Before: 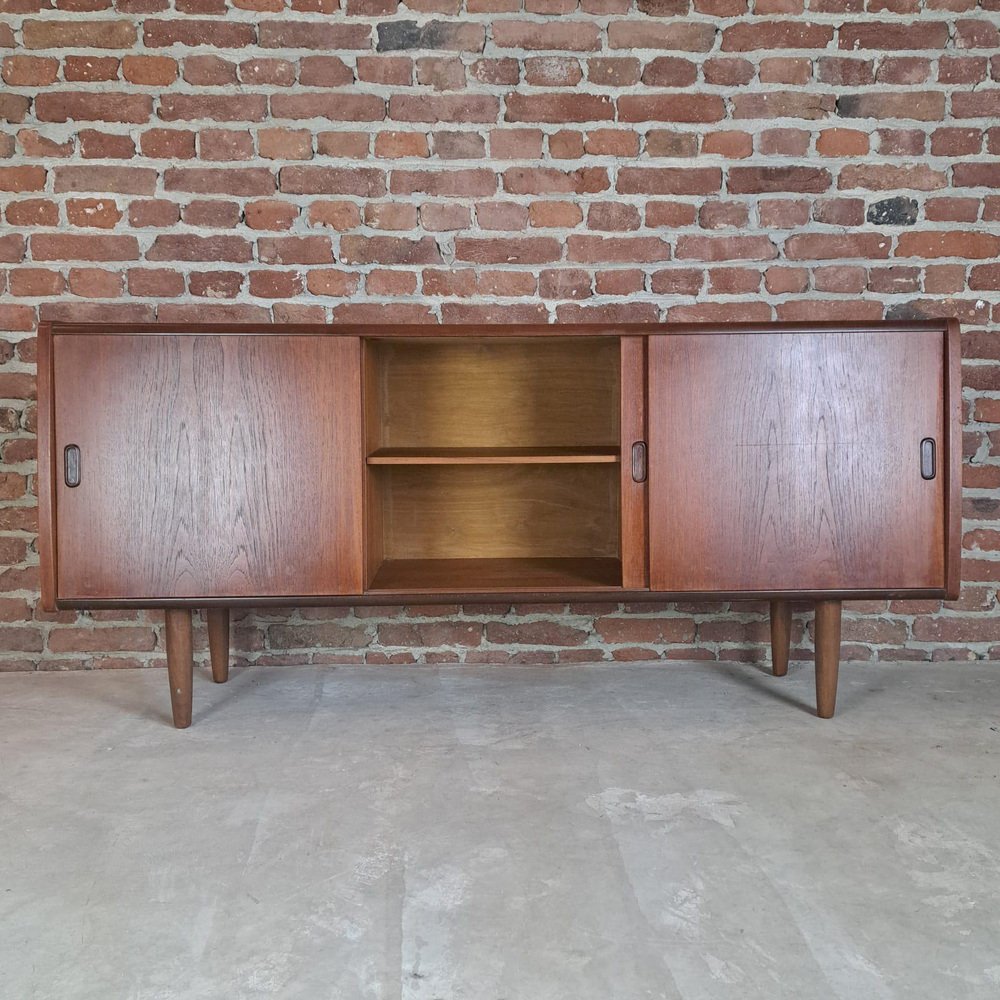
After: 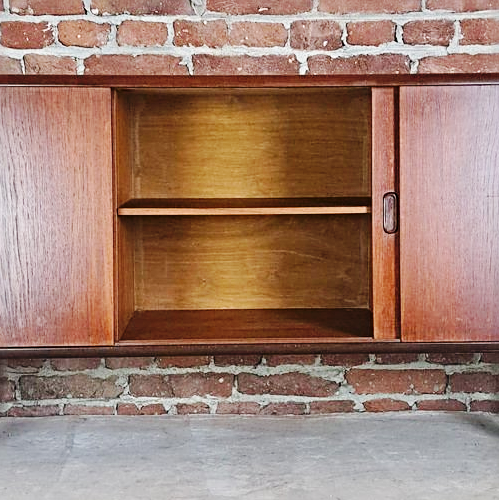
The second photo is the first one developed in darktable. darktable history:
sharpen: radius 3.119
base curve: curves: ch0 [(0, 0) (0.036, 0.025) (0.121, 0.166) (0.206, 0.329) (0.605, 0.79) (1, 1)], preserve colors none
crop: left 25%, top 25%, right 25%, bottom 25%
exposure: compensate highlight preservation false
